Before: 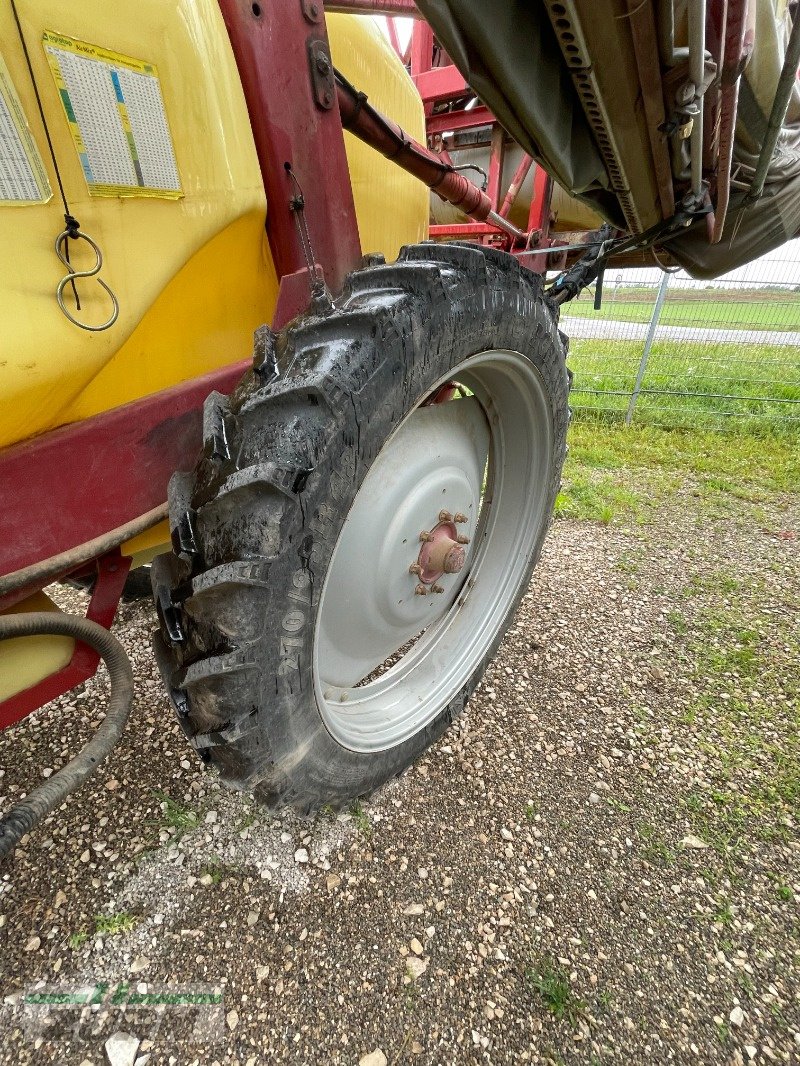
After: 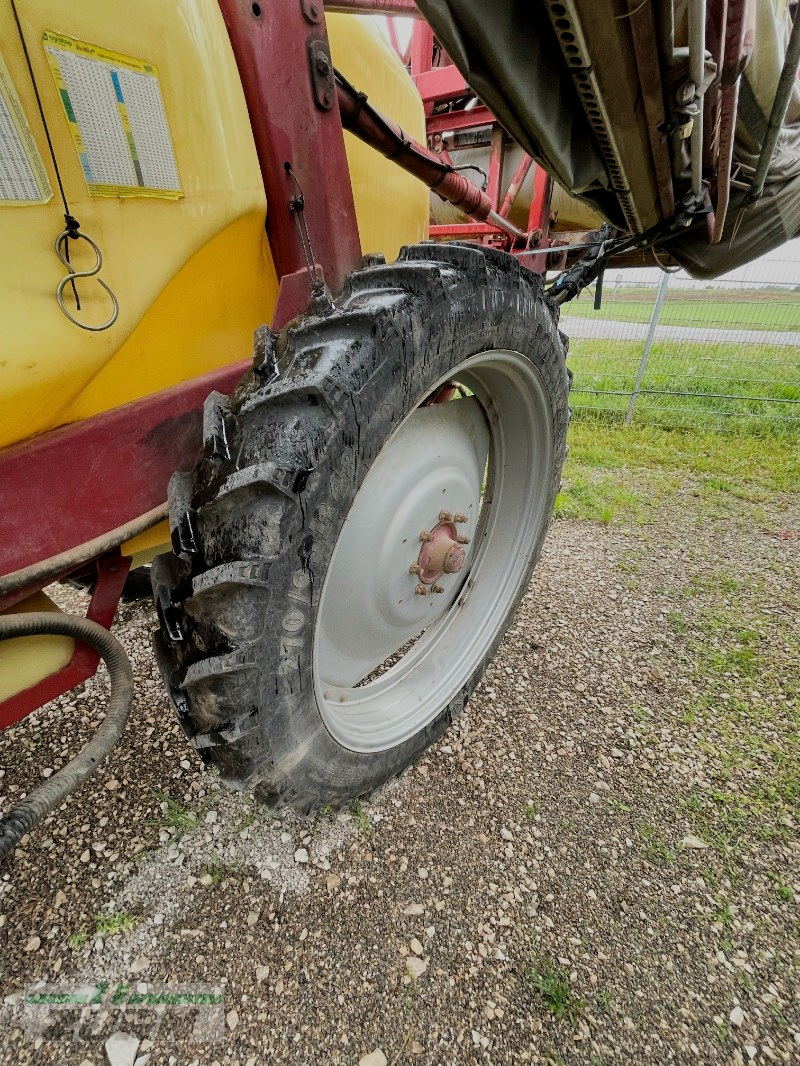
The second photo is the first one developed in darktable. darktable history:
shadows and highlights: shadows 39.22, highlights -52.21, low approximation 0.01, soften with gaussian
filmic rgb: black relative exposure -7.37 EV, white relative exposure 5.09 EV, threshold 3 EV, hardness 3.2, enable highlight reconstruction true
